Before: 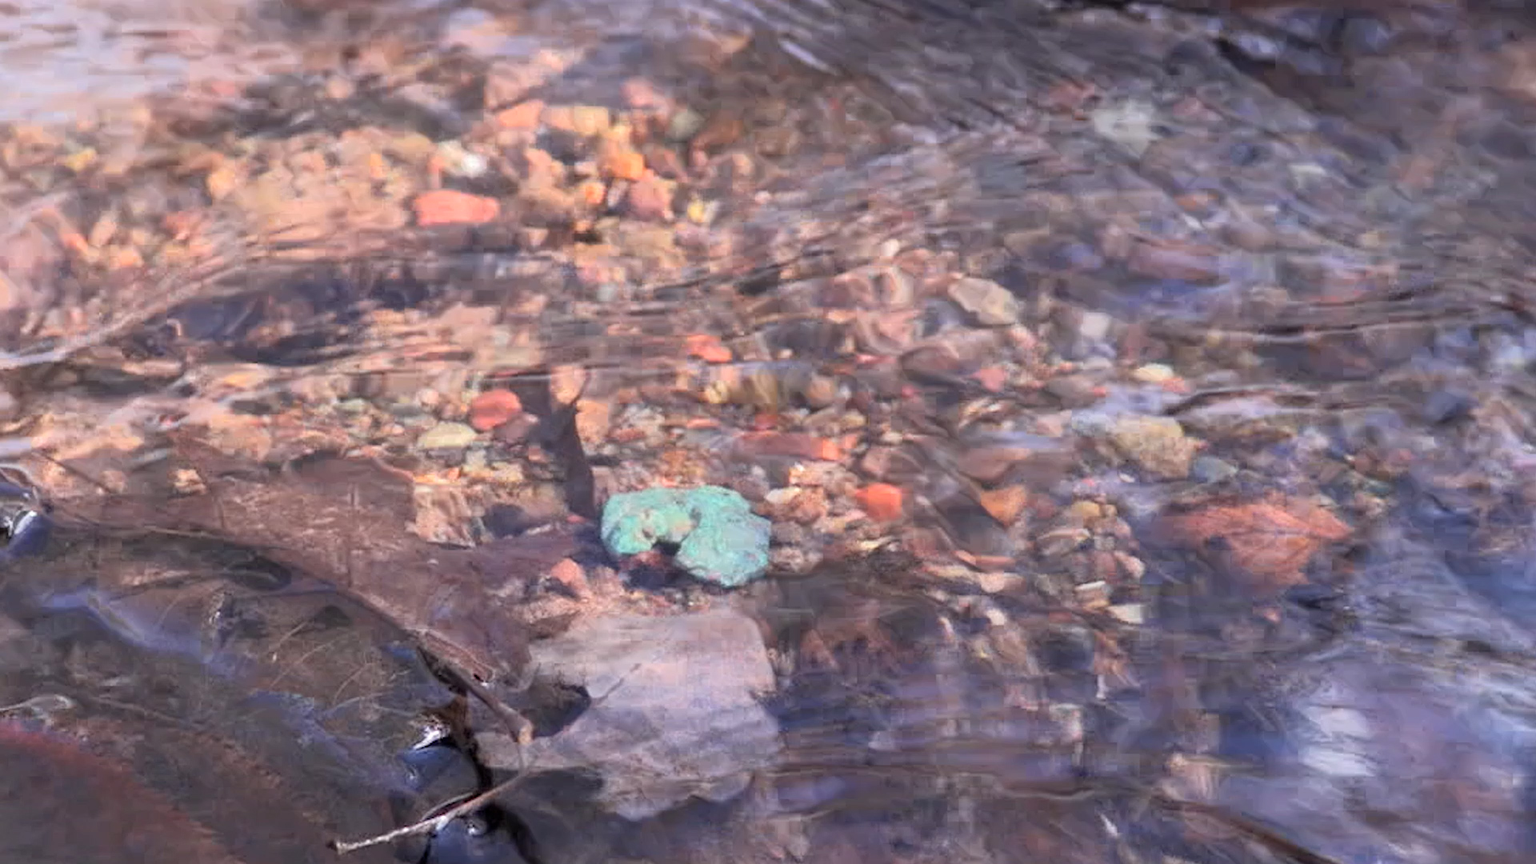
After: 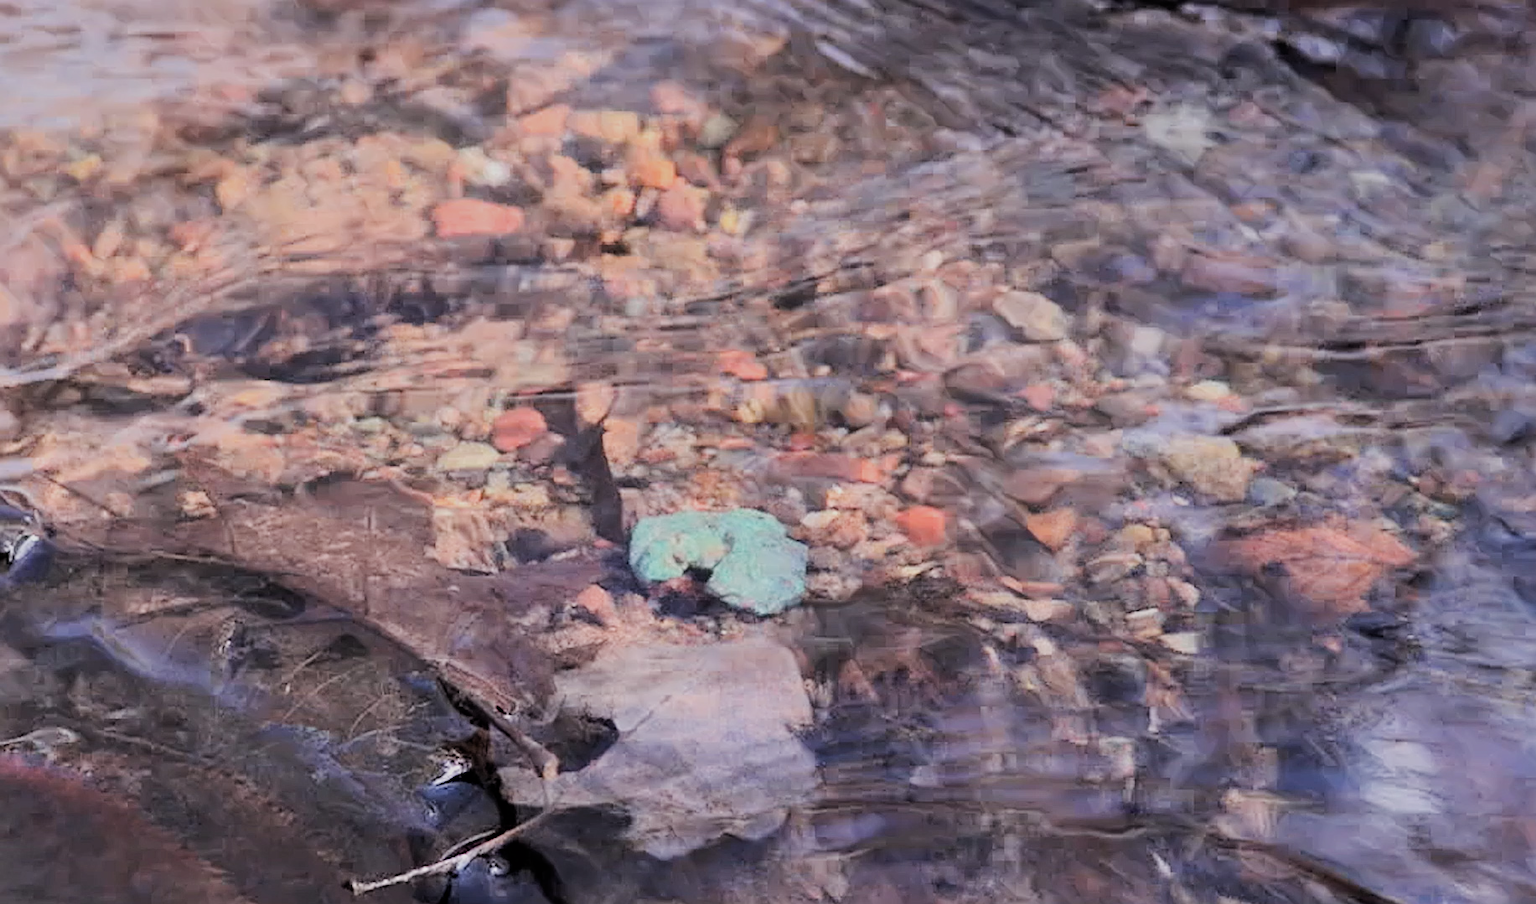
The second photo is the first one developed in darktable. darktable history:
shadows and highlights: shadows 25.41, highlights -48.34, highlights color adjustment 77.66%, soften with gaussian
sharpen: on, module defaults
exposure: exposure -0.073 EV, compensate highlight preservation false
filmic rgb: black relative exposure -7.09 EV, white relative exposure 5.36 EV, hardness 3.02
tone equalizer: -8 EV -0.378 EV, -7 EV -0.394 EV, -6 EV -0.298 EV, -5 EV -0.238 EV, -3 EV 0.245 EV, -2 EV 0.311 EV, -1 EV 0.4 EV, +0 EV 0.397 EV, edges refinement/feathering 500, mask exposure compensation -1.57 EV, preserve details no
crop: right 4.502%, bottom 0.033%
